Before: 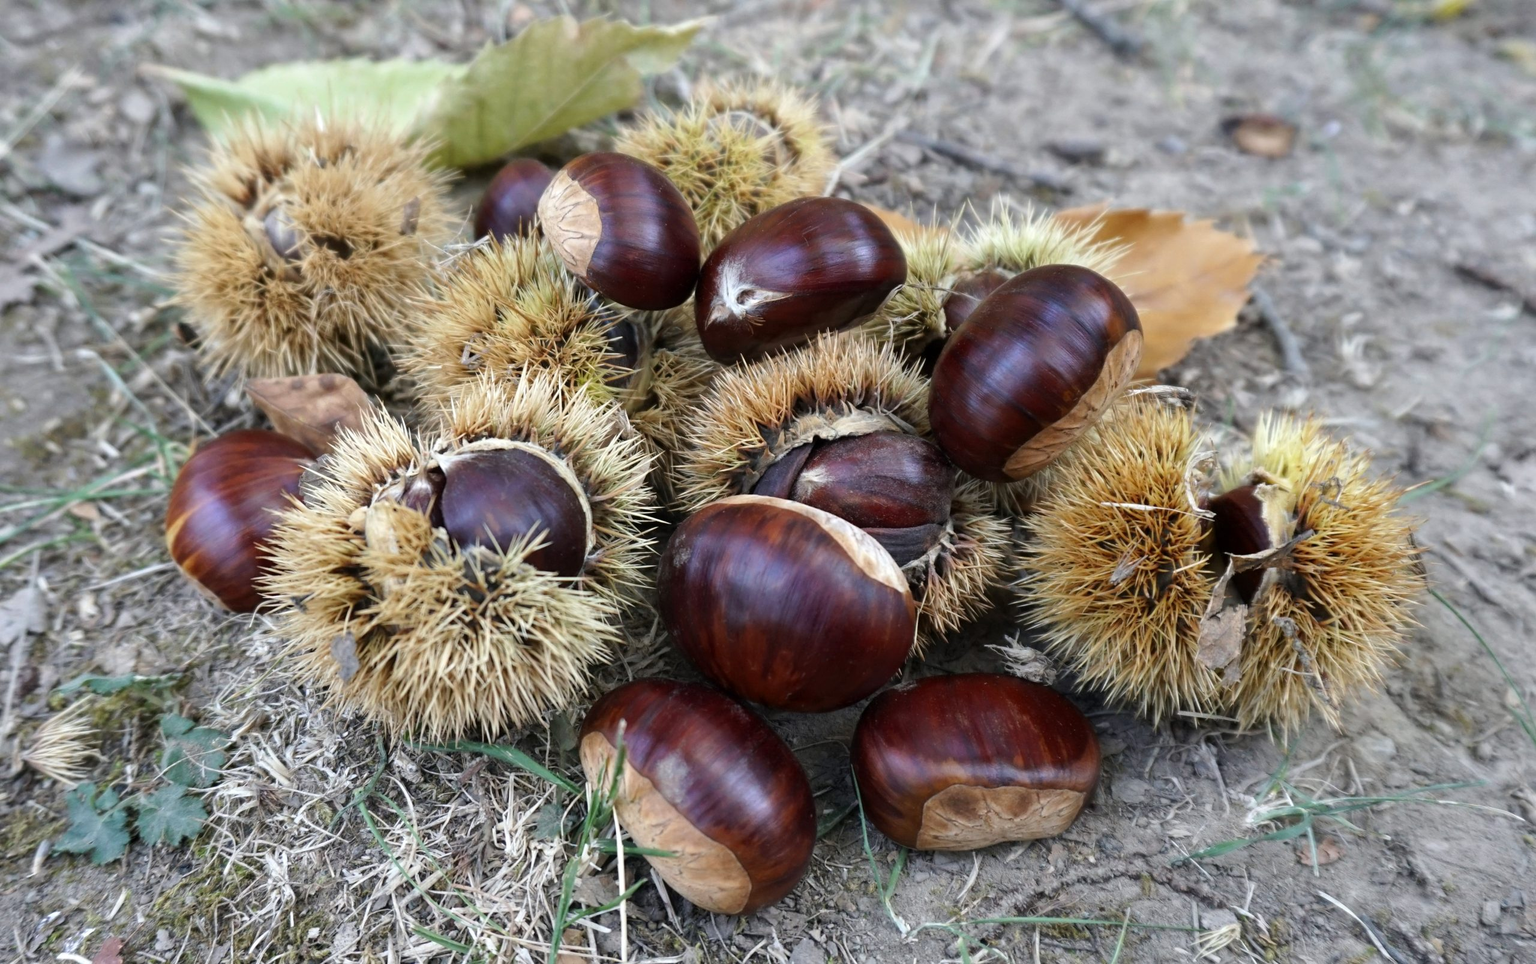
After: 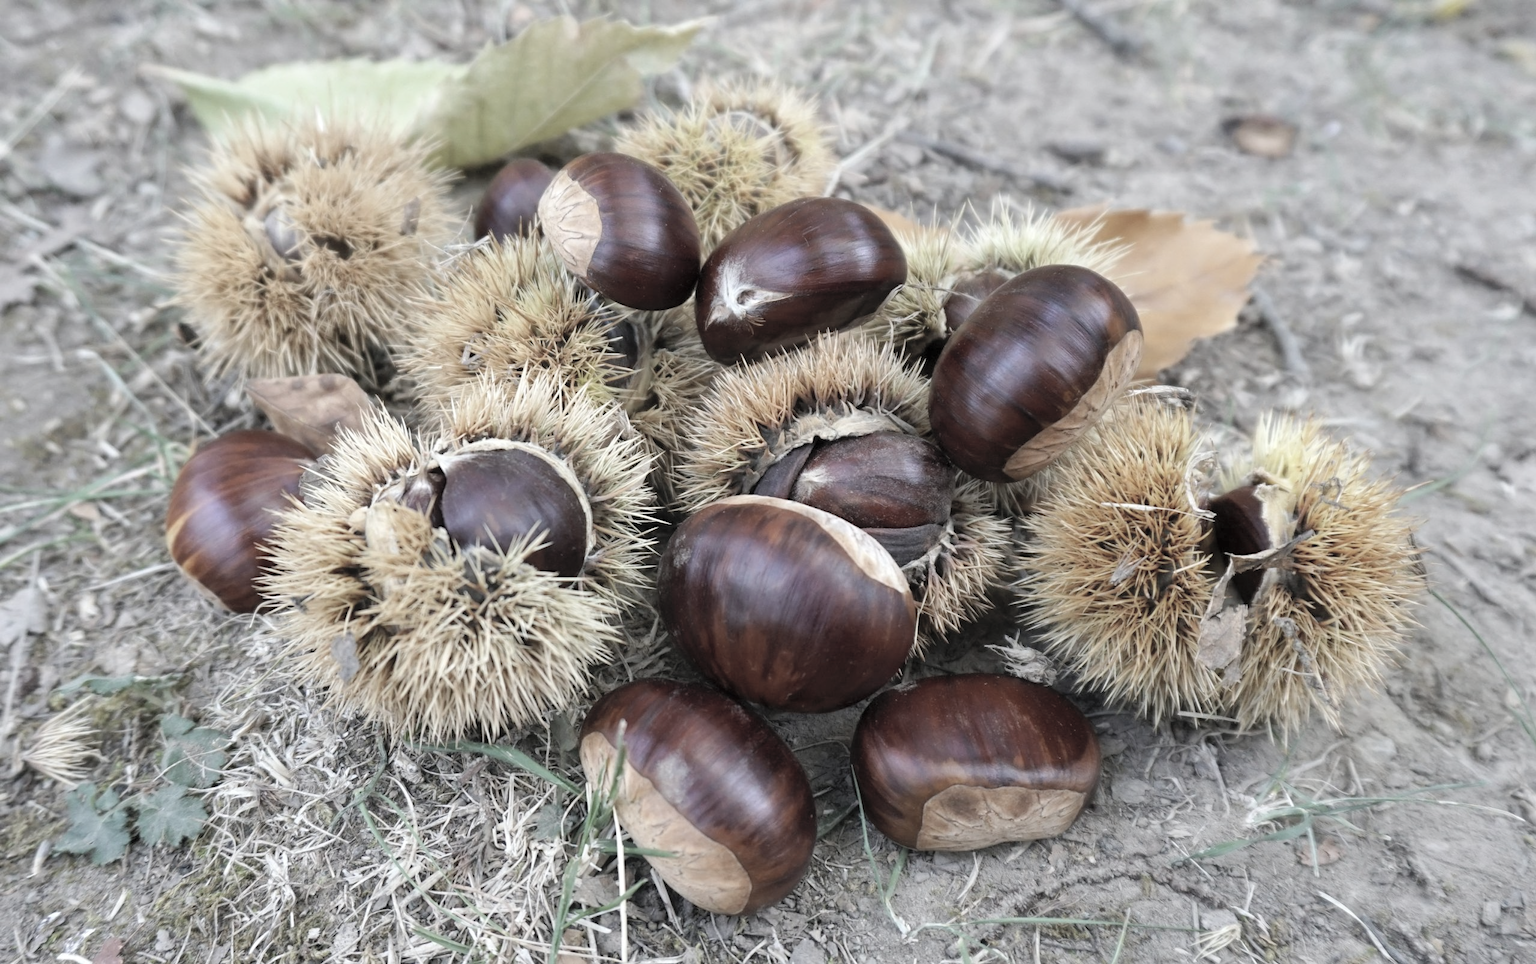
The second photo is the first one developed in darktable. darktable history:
contrast brightness saturation: brightness 0.181, saturation -0.494
